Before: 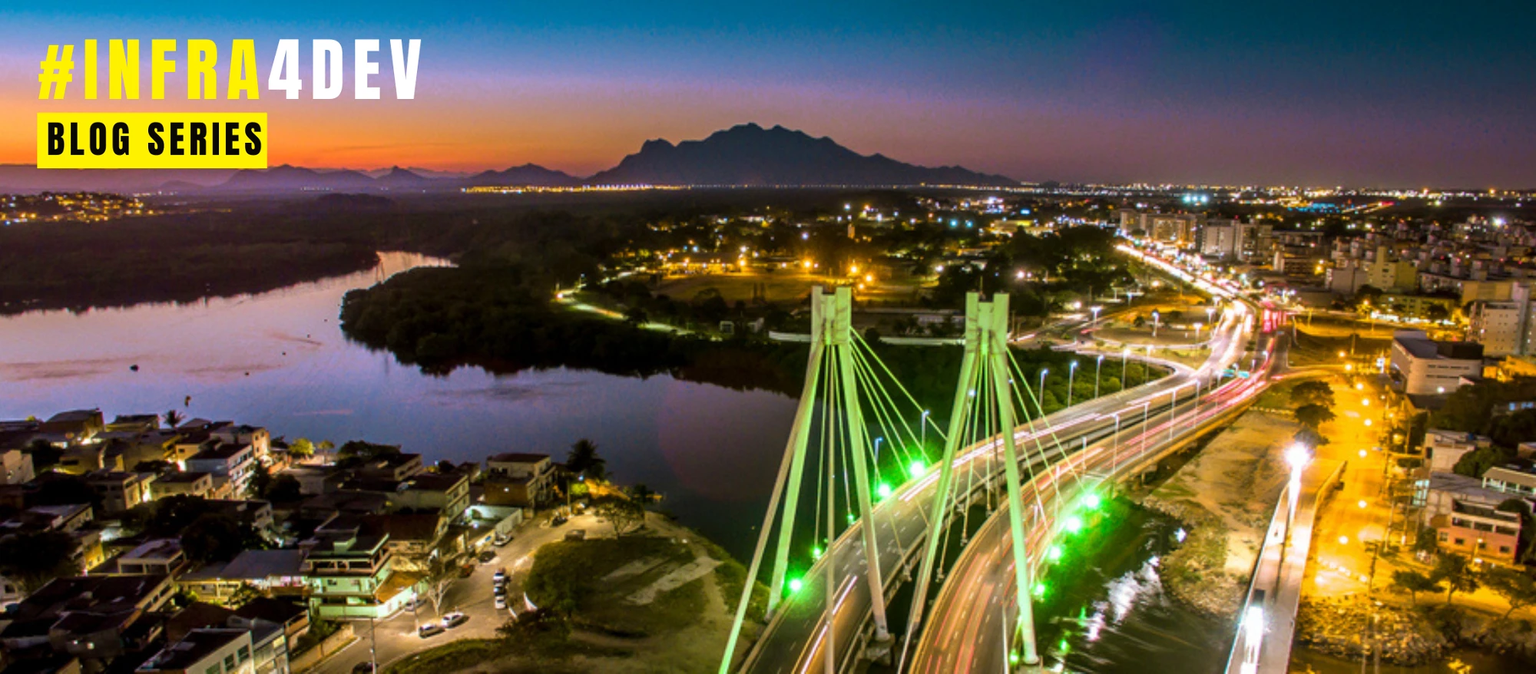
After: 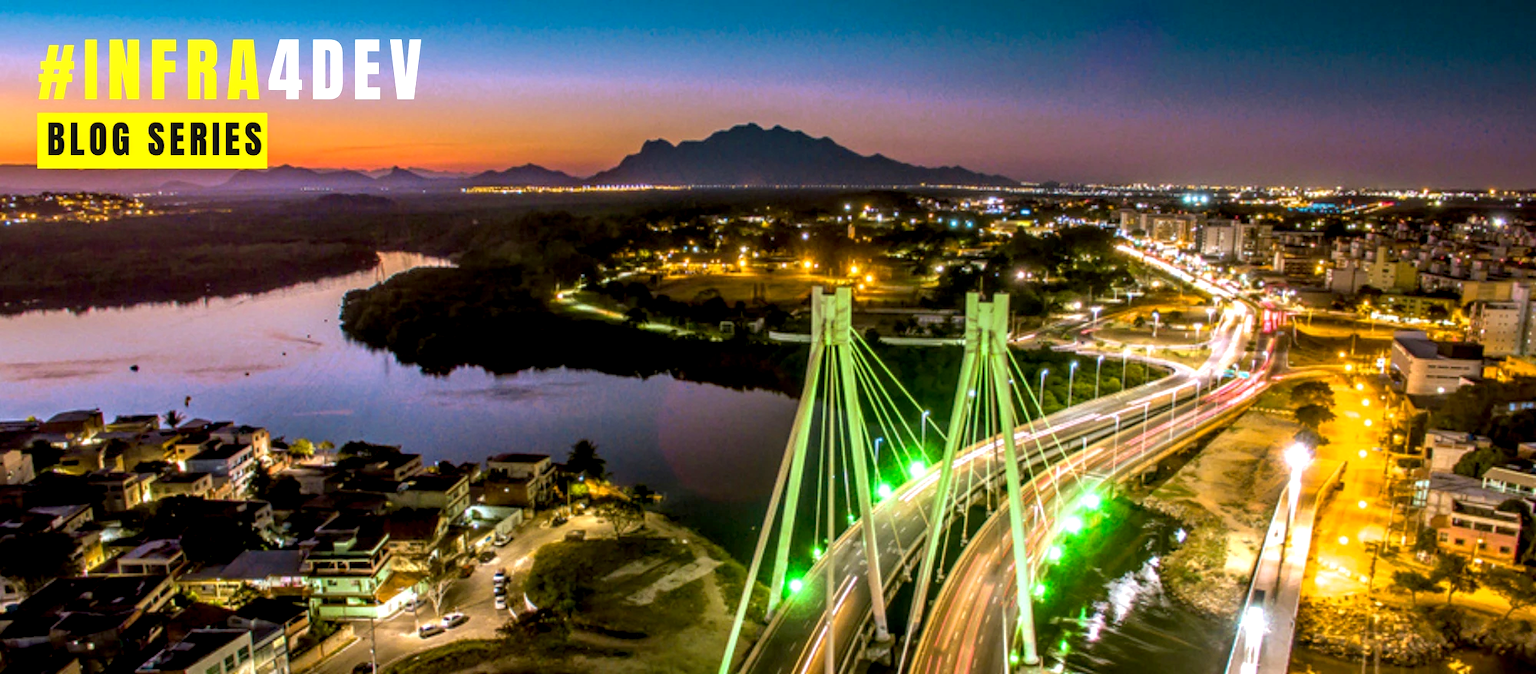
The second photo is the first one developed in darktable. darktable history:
exposure: black level correction 0.005, exposure 0.286 EV, compensate highlight preservation false
local contrast: on, module defaults
